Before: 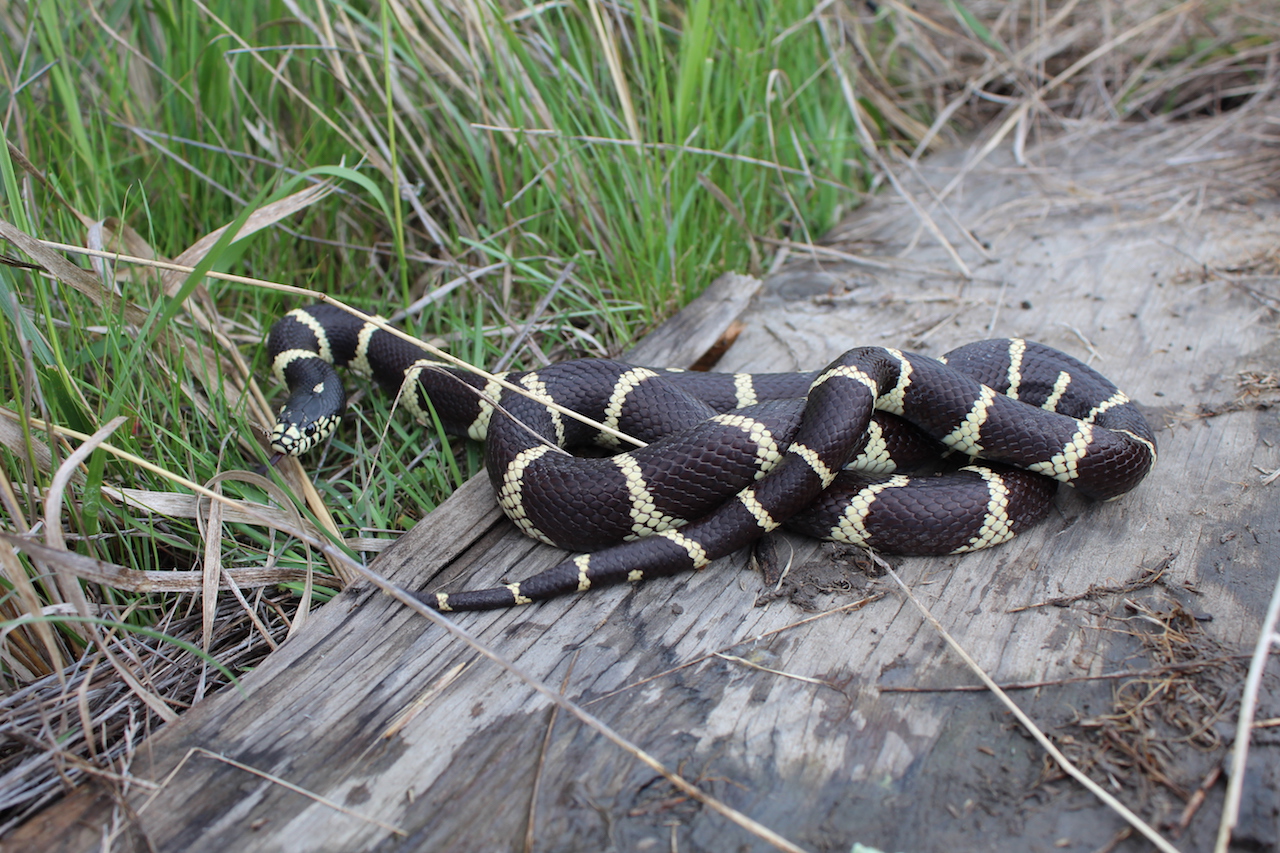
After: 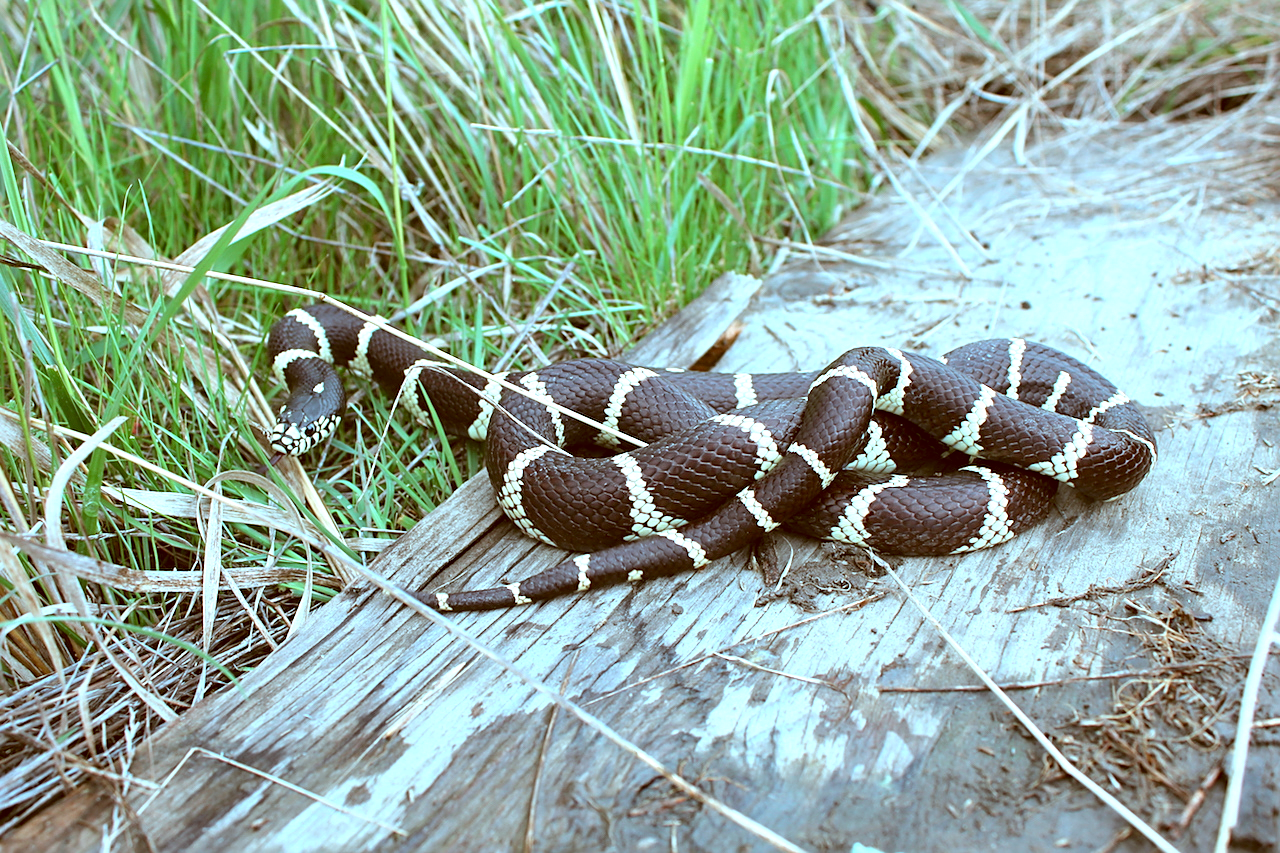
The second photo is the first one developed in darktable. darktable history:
exposure: black level correction 0.001, exposure 0.959 EV, compensate highlight preservation false
tone equalizer: on, module defaults
color correction: highlights a* -14.5, highlights b* -16.21, shadows a* 10.29, shadows b* 29.69
sharpen: on, module defaults
